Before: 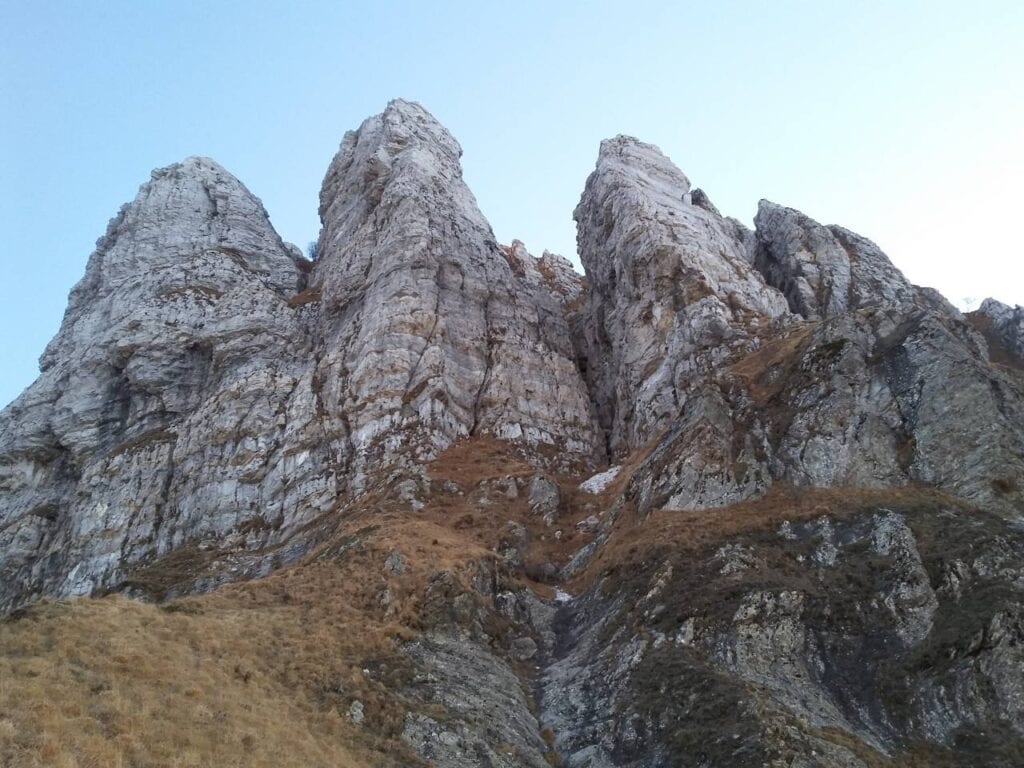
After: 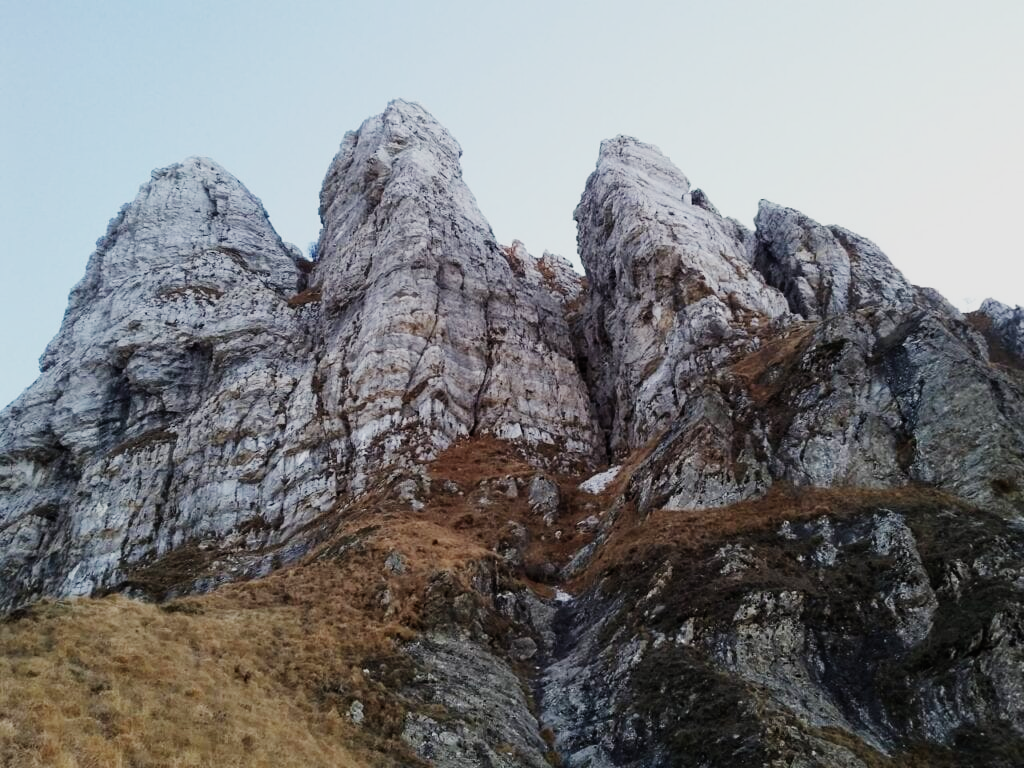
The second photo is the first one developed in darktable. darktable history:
sigmoid: contrast 1.8, skew -0.2, preserve hue 0%, red attenuation 0.1, red rotation 0.035, green attenuation 0.1, green rotation -0.017, blue attenuation 0.15, blue rotation -0.052, base primaries Rec2020
